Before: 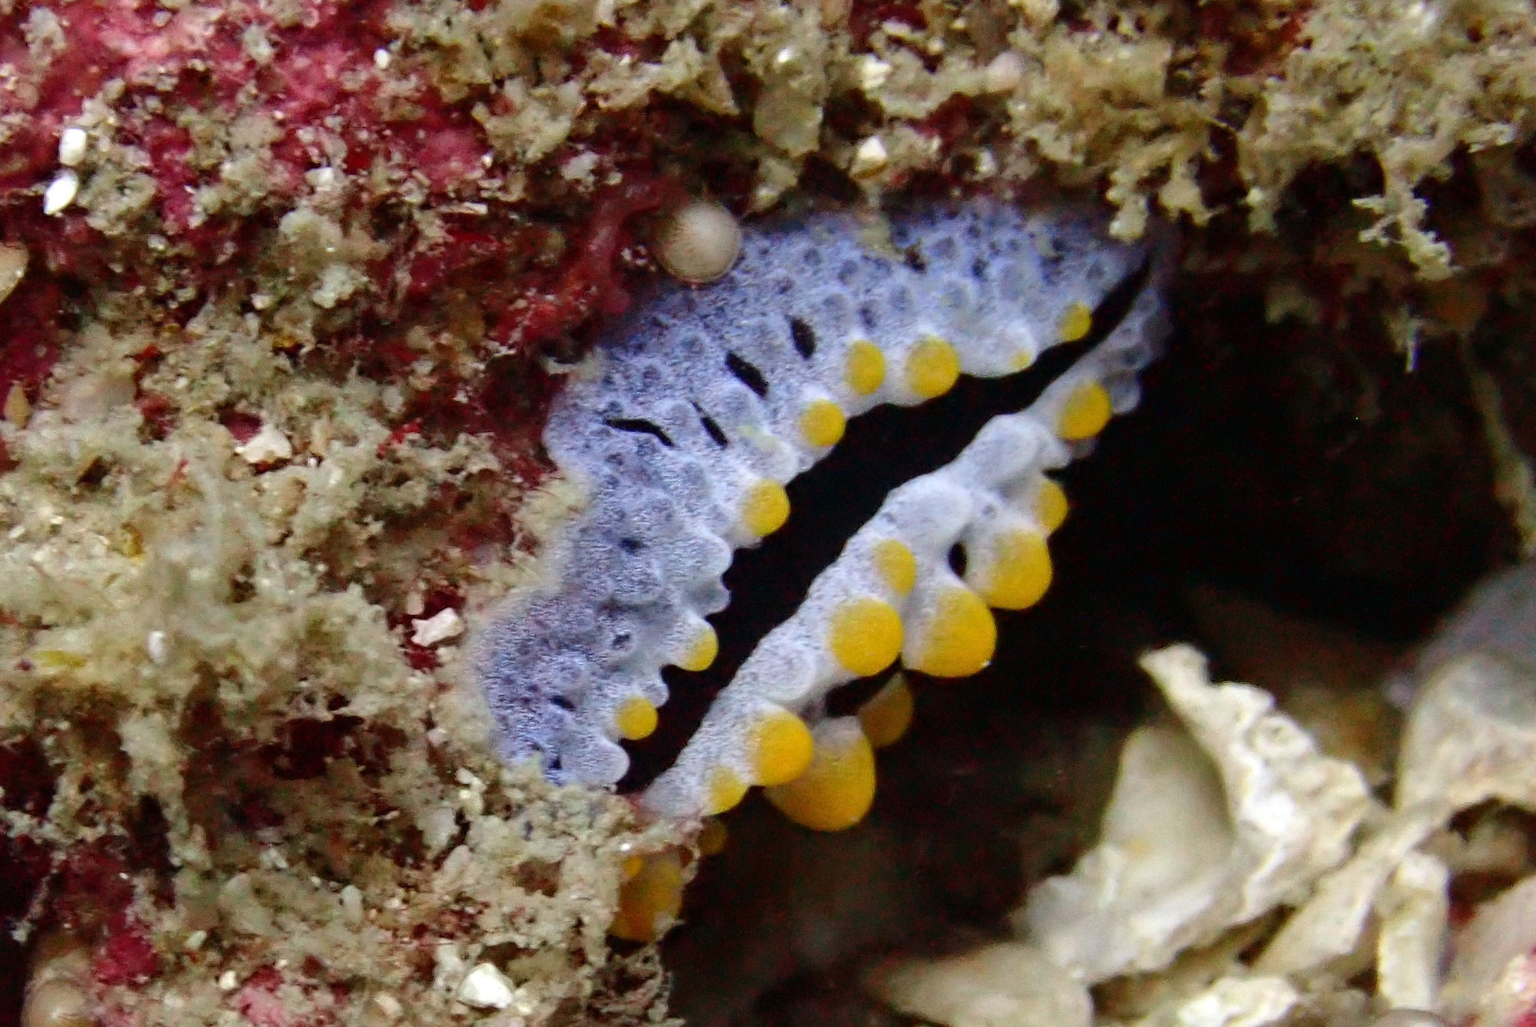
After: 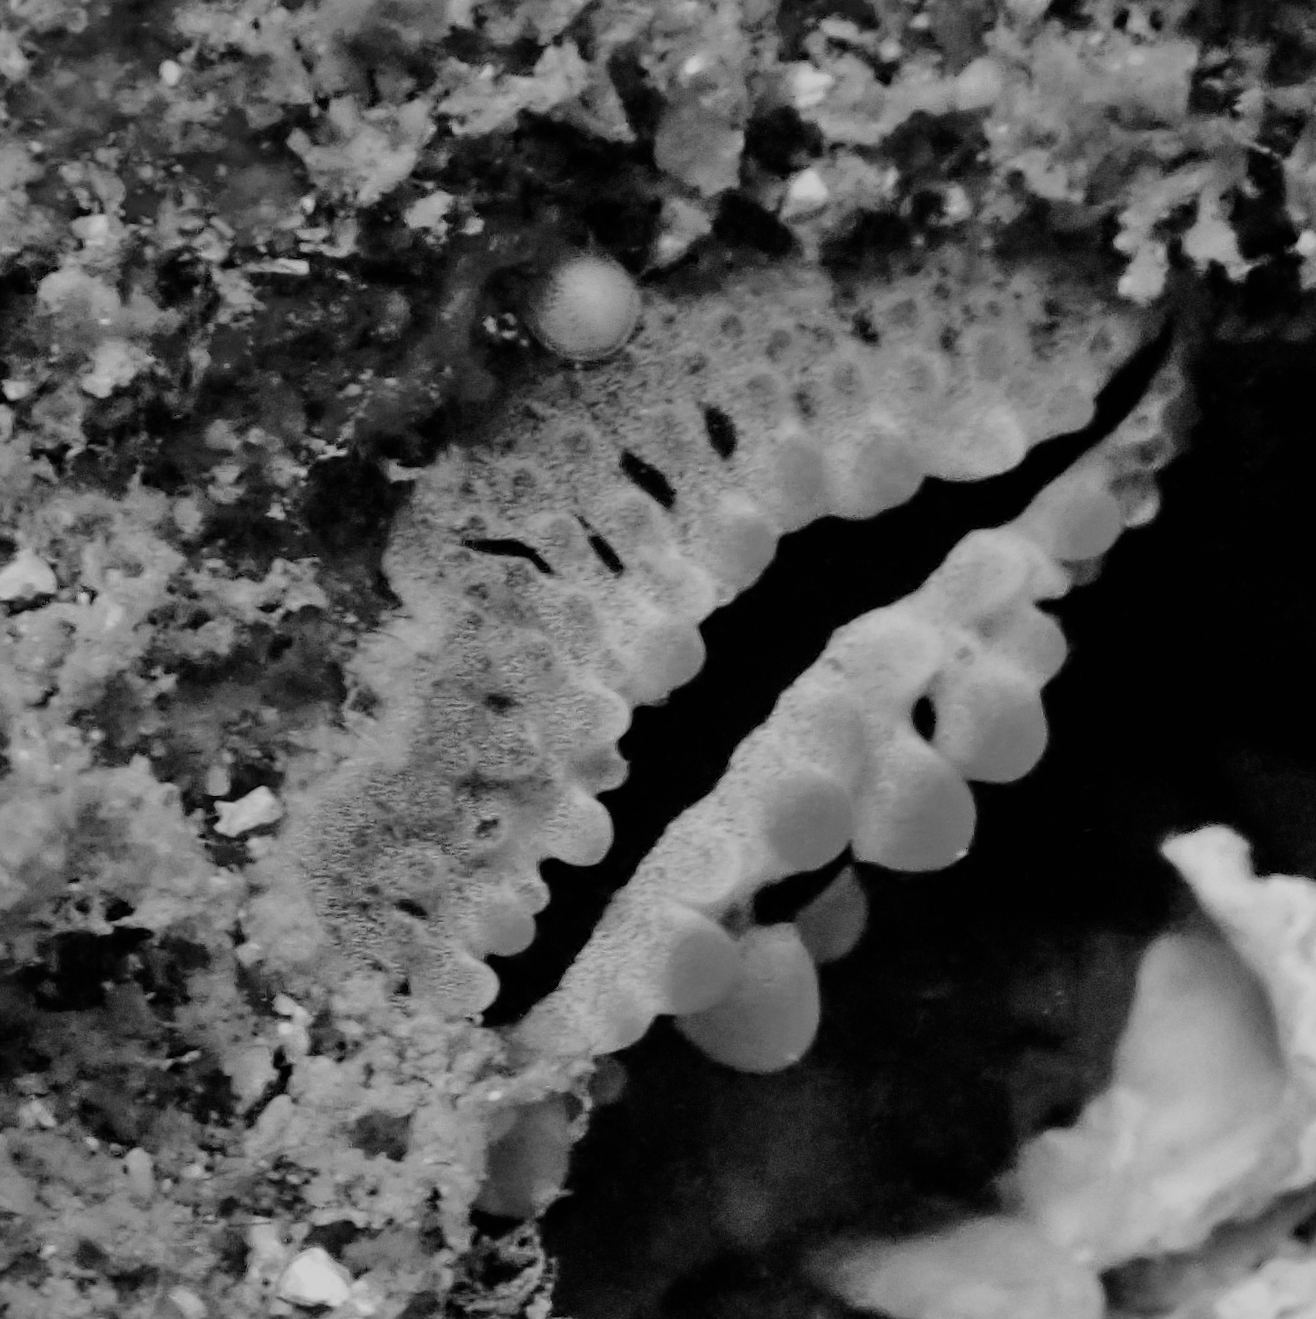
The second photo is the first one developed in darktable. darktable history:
crop and rotate: left 15.754%, right 17.579%
monochrome: a -11.7, b 1.62, size 0.5, highlights 0.38
velvia: strength 15%
rotate and perspective: rotation -0.45°, automatic cropping original format, crop left 0.008, crop right 0.992, crop top 0.012, crop bottom 0.988
shadows and highlights: soften with gaussian
filmic rgb: black relative exposure -7.65 EV, white relative exposure 4.56 EV, hardness 3.61
